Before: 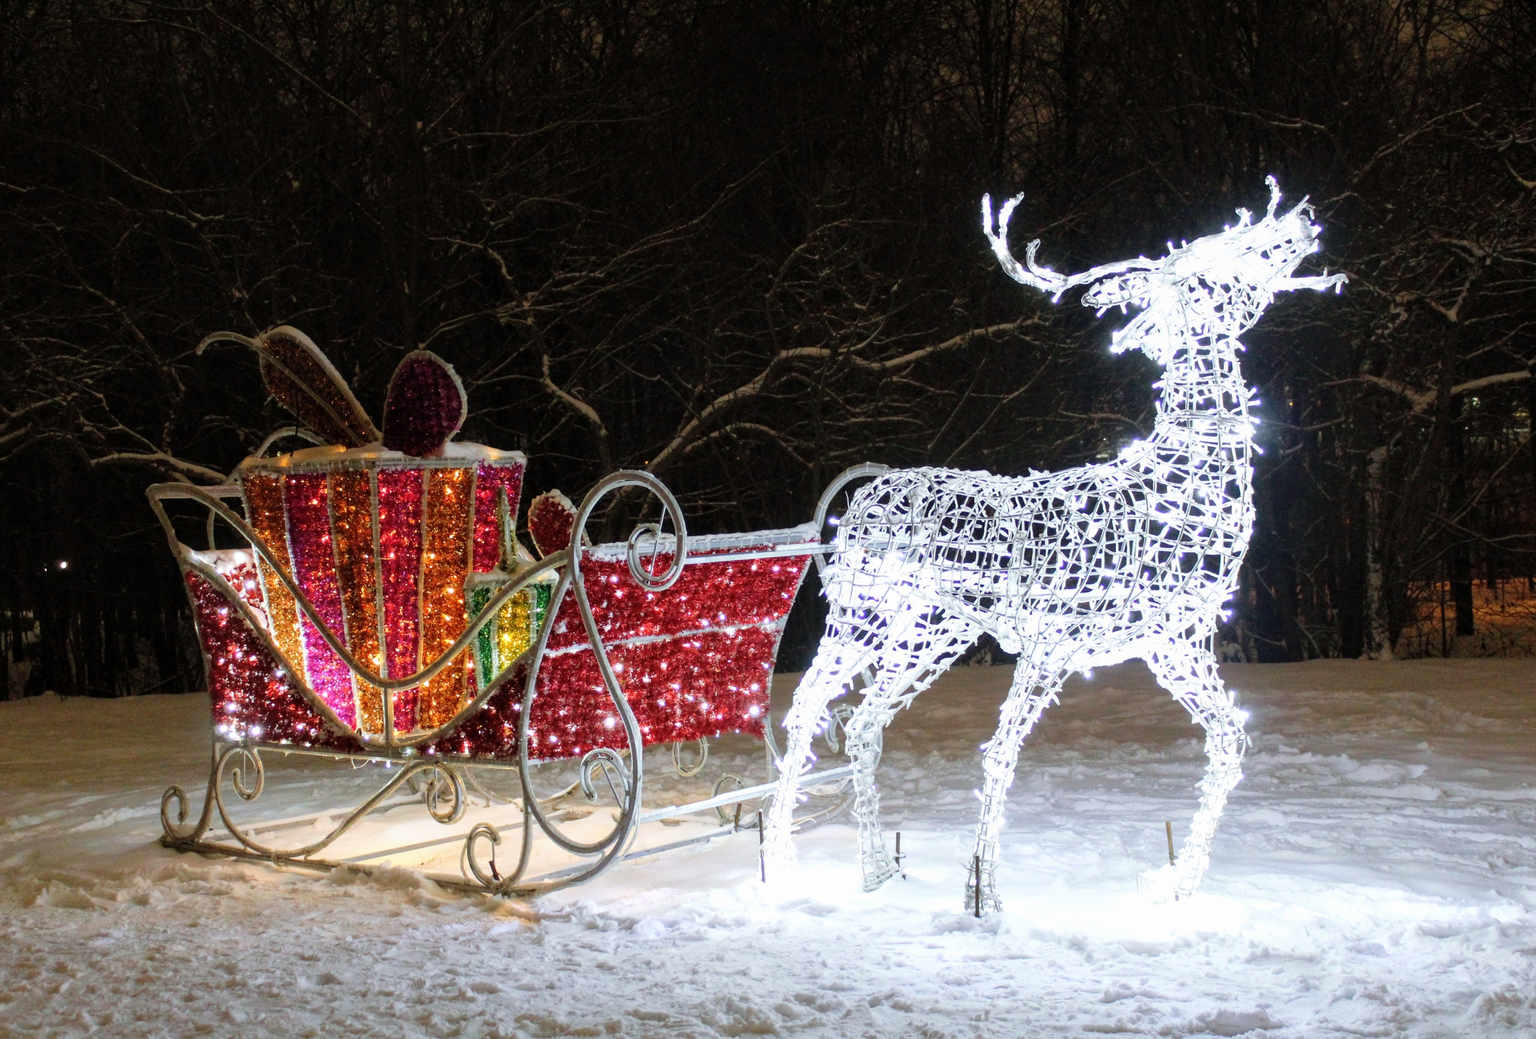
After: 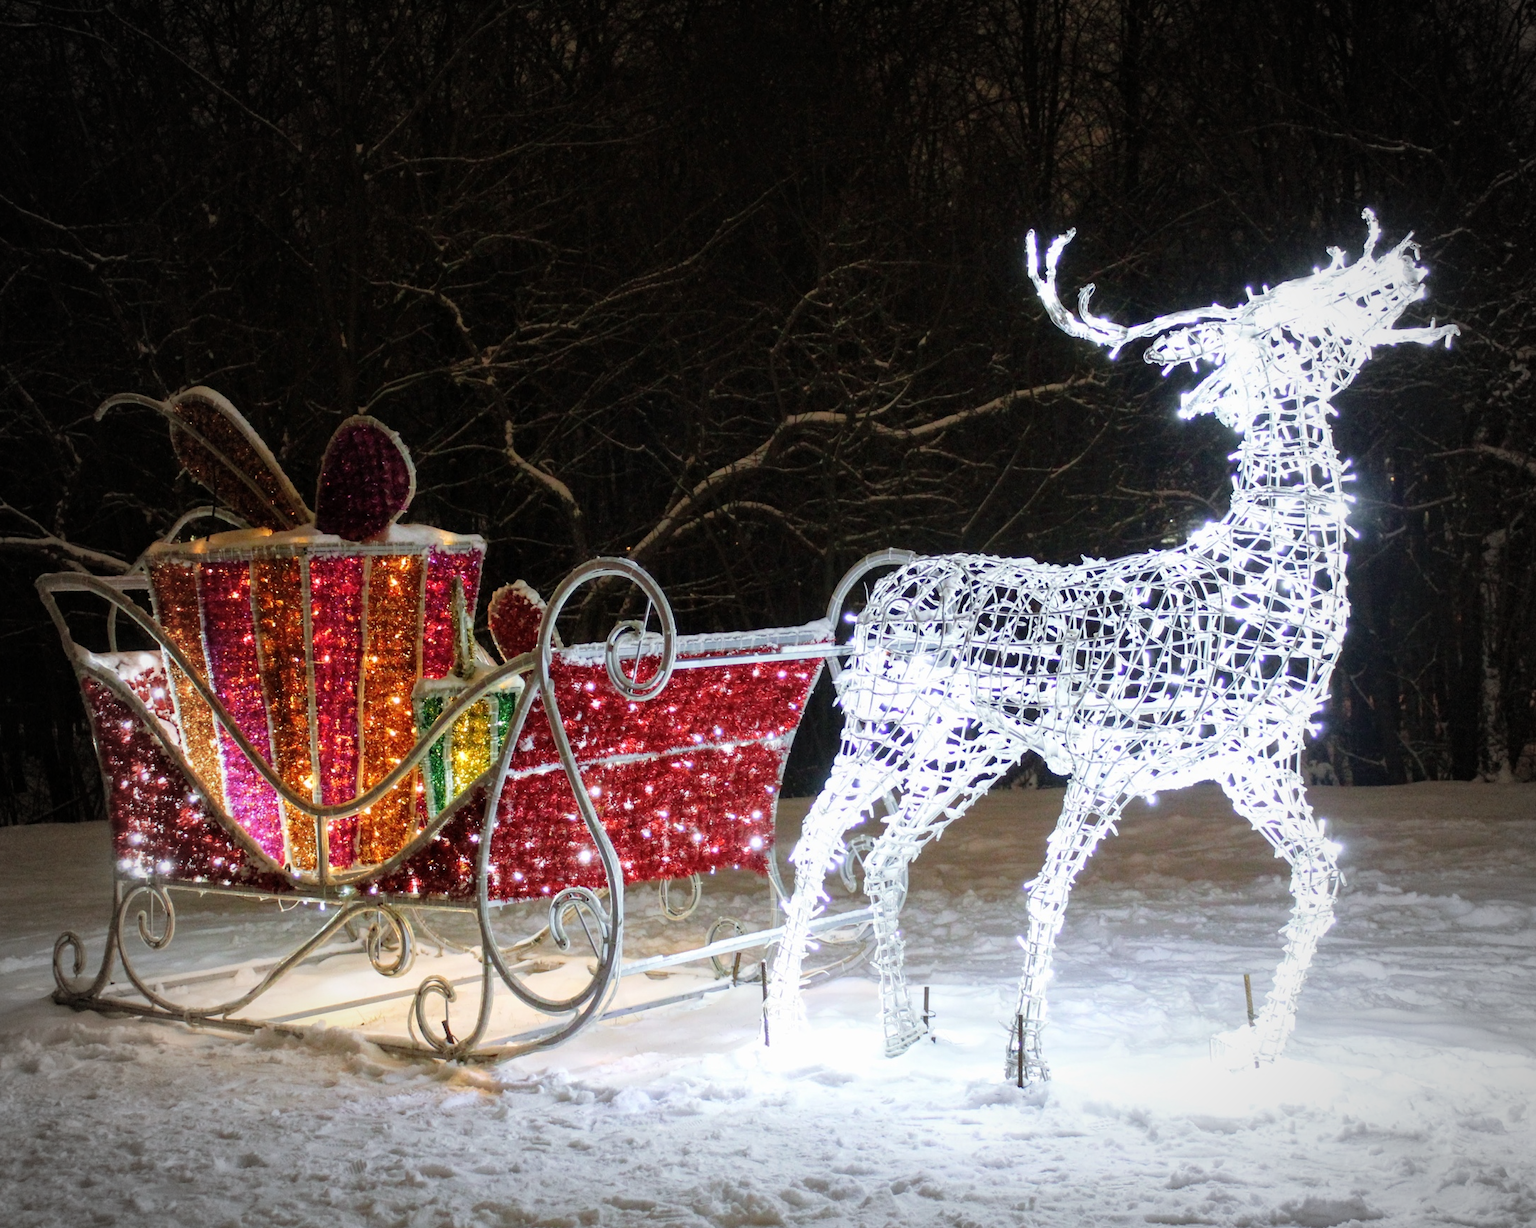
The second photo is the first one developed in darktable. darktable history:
vignetting: fall-off start 67.15%, brightness -0.442, saturation -0.691, width/height ratio 1.011, unbound false
crop: left 7.598%, right 7.873%
